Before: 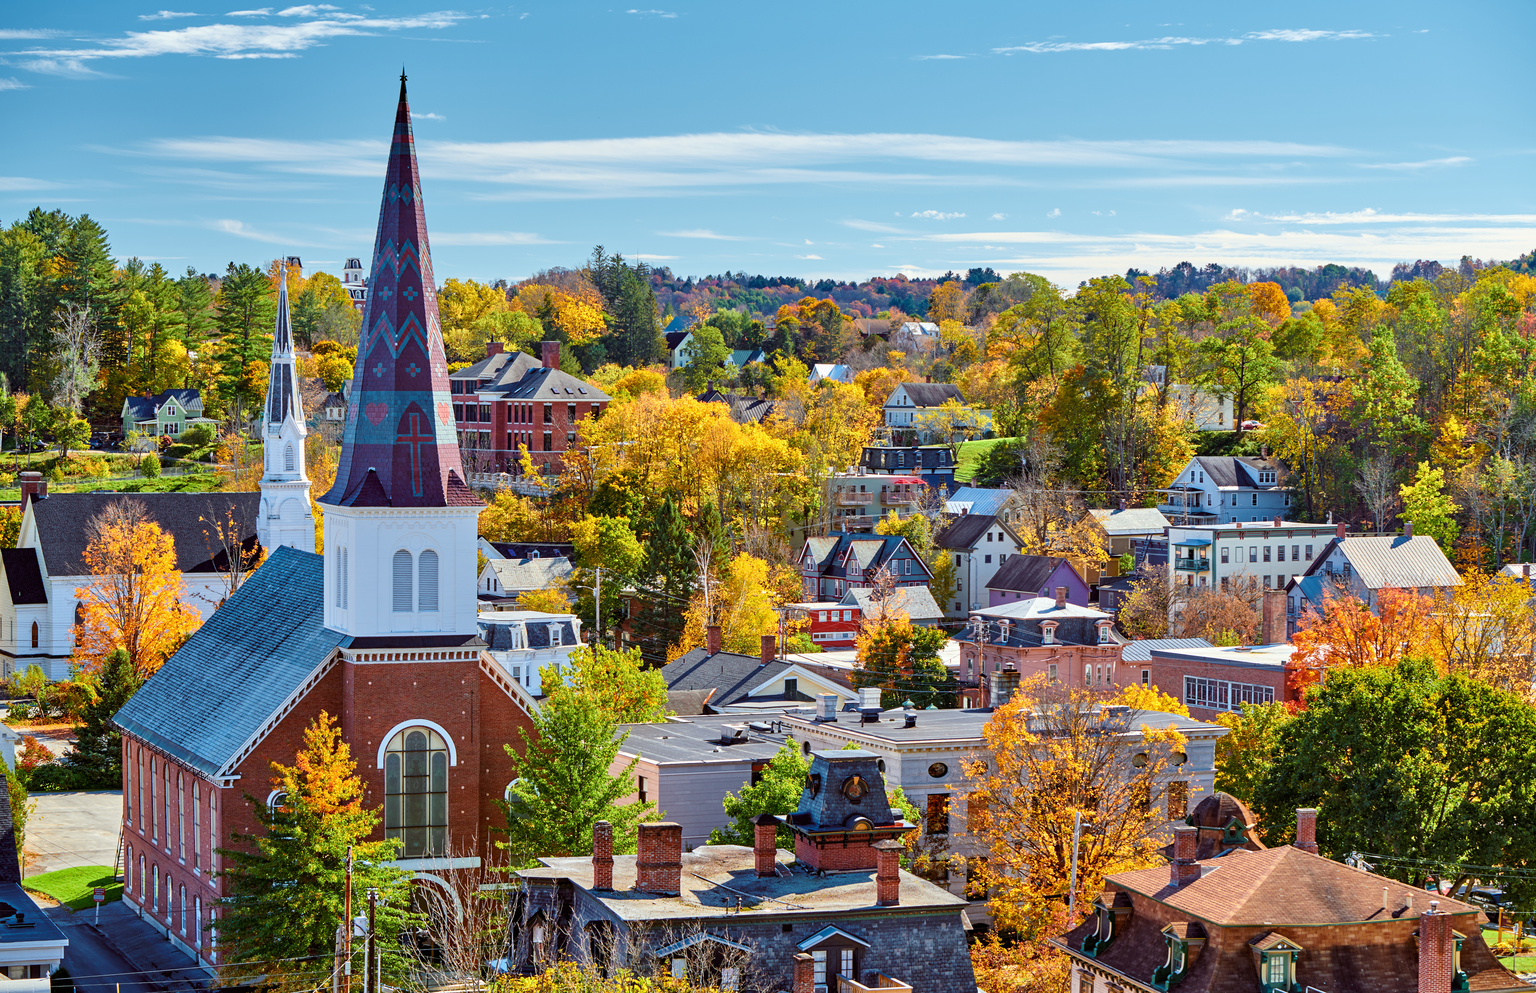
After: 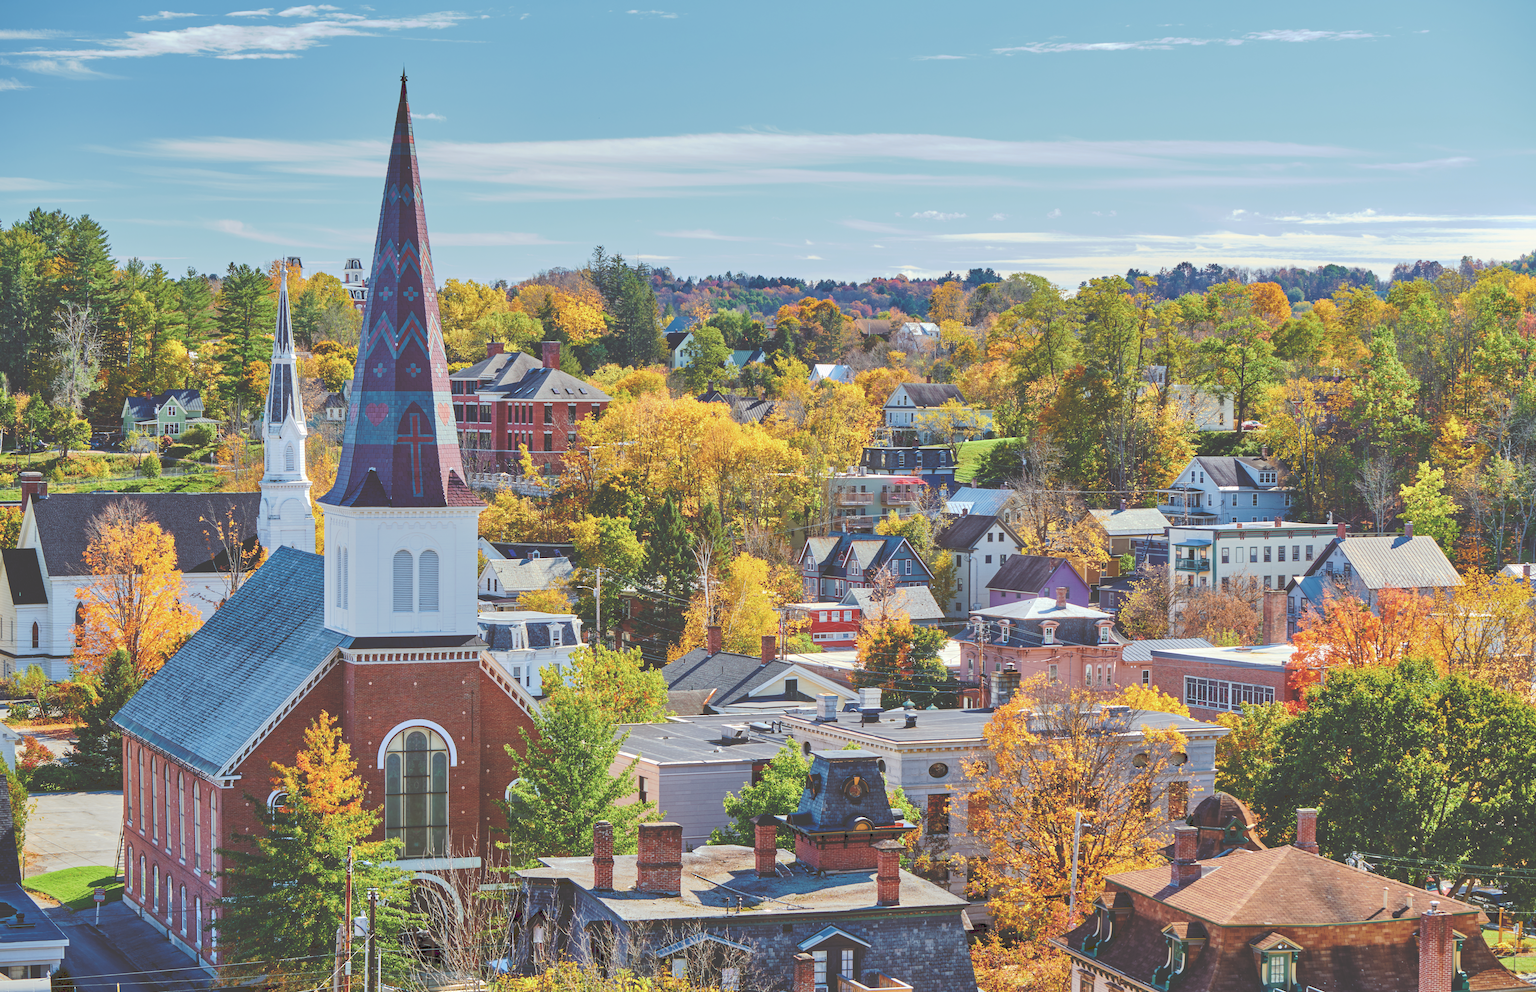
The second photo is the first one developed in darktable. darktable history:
tone curve: curves: ch0 [(0, 0) (0.003, 0.264) (0.011, 0.264) (0.025, 0.265) (0.044, 0.269) (0.069, 0.273) (0.1, 0.28) (0.136, 0.292) (0.177, 0.309) (0.224, 0.336) (0.277, 0.371) (0.335, 0.412) (0.399, 0.469) (0.468, 0.533) (0.543, 0.595) (0.623, 0.66) (0.709, 0.73) (0.801, 0.8) (0.898, 0.854) (1, 1)], preserve colors none
bloom: size 13.65%, threshold 98.39%, strength 4.82%
